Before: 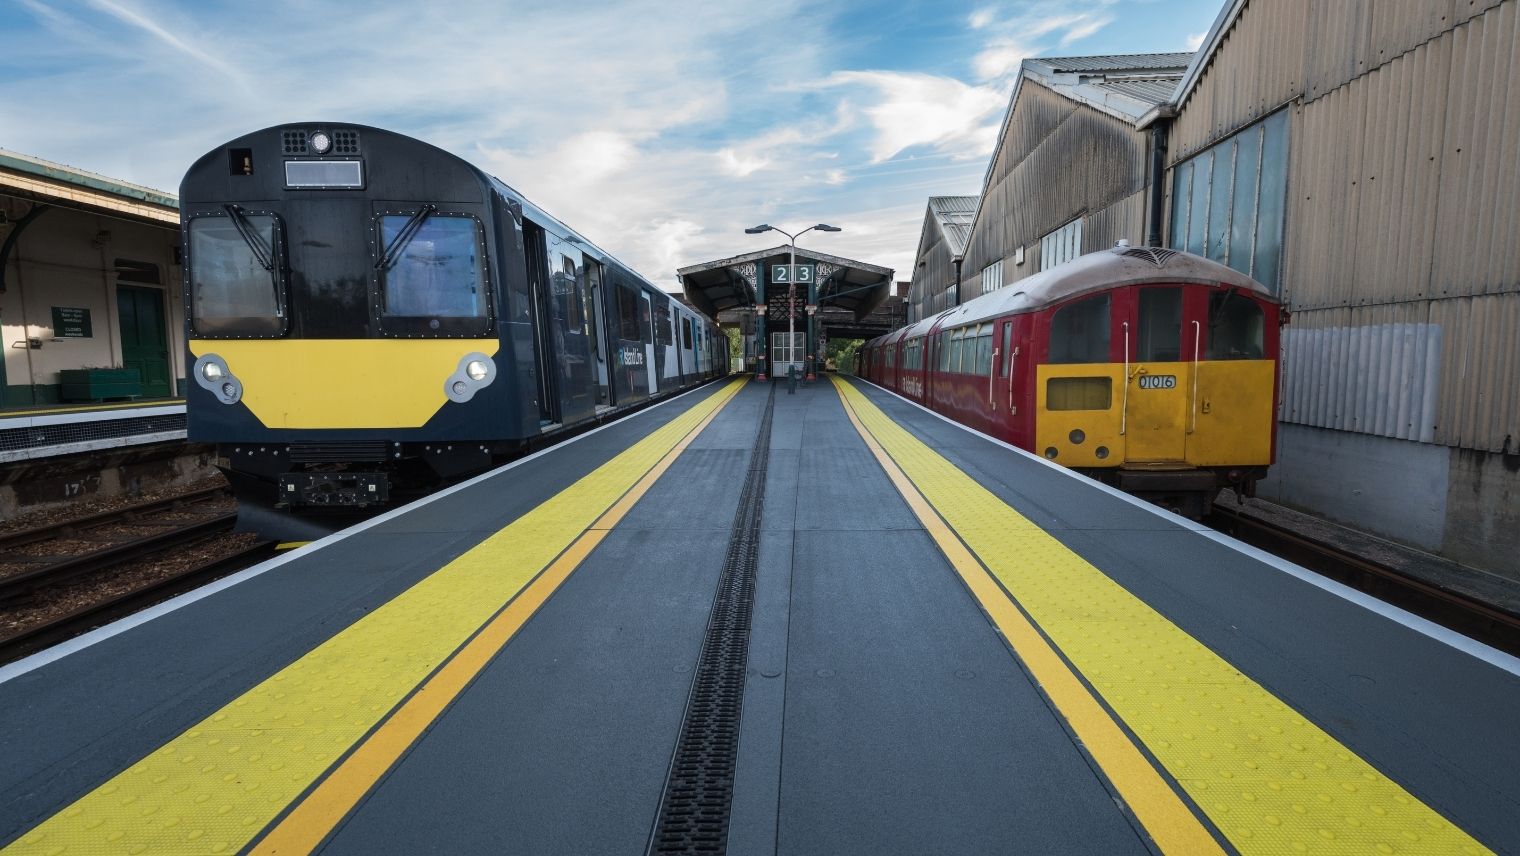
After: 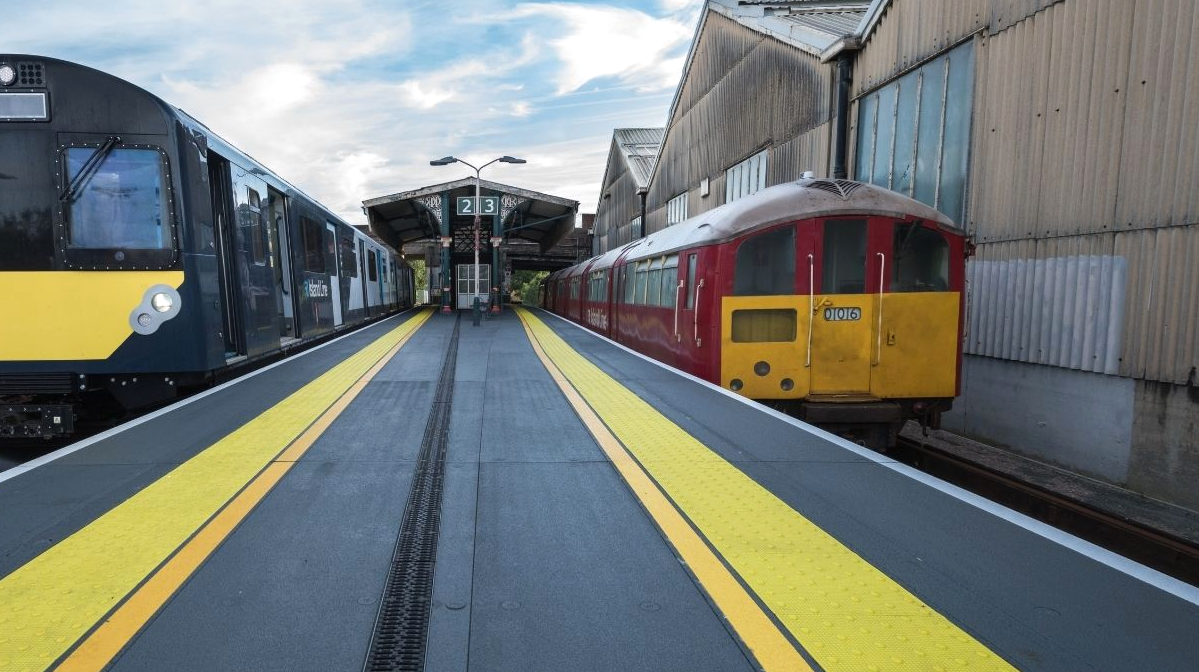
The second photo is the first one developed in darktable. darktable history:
crop and rotate: left 20.738%, top 7.963%, right 0.369%, bottom 13.465%
exposure: black level correction 0, exposure 0.2 EV, compensate highlight preservation false
